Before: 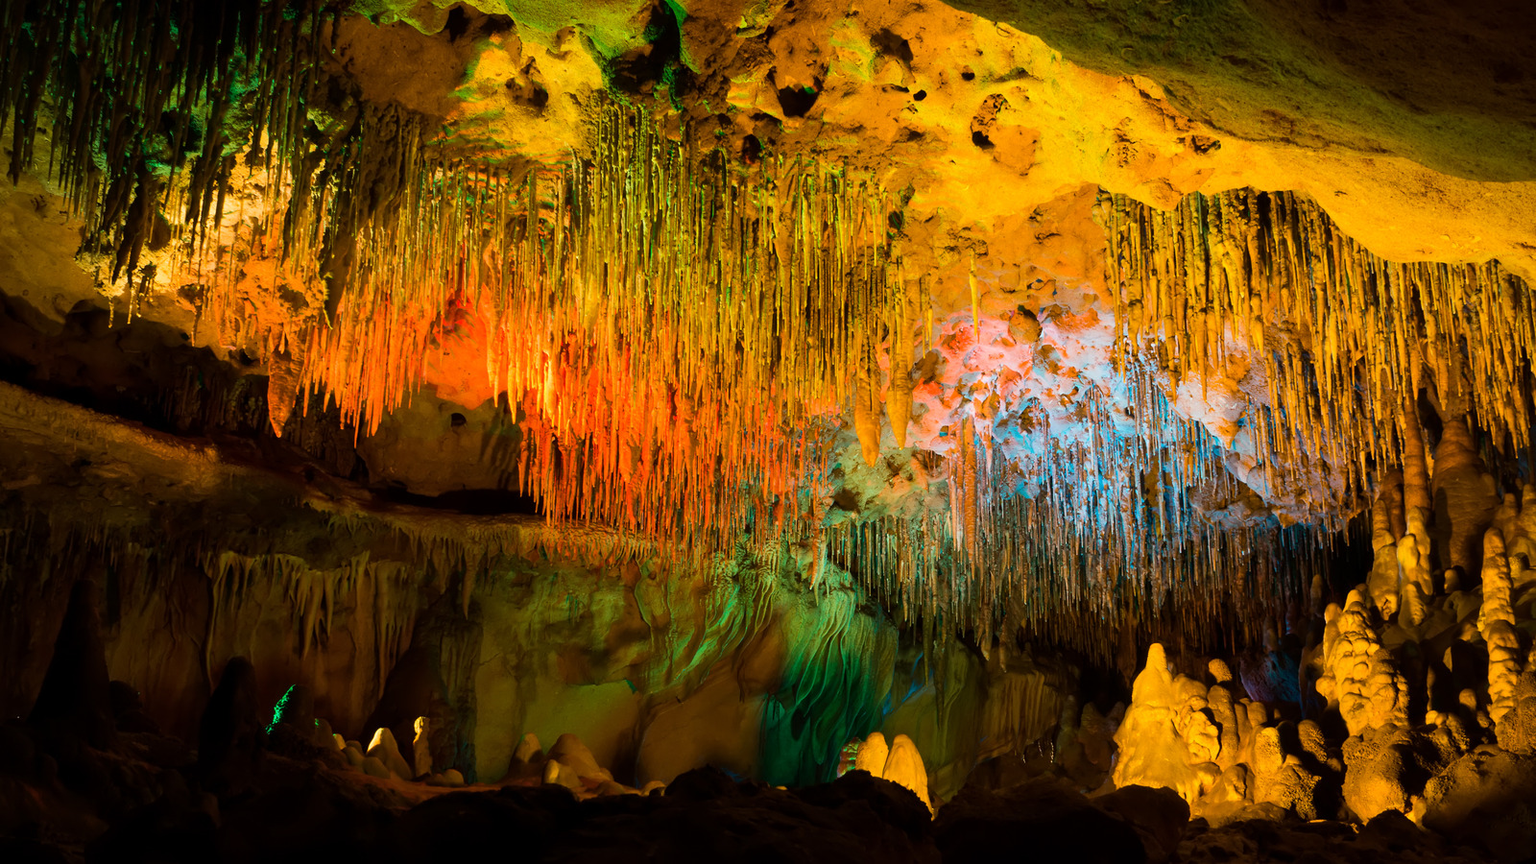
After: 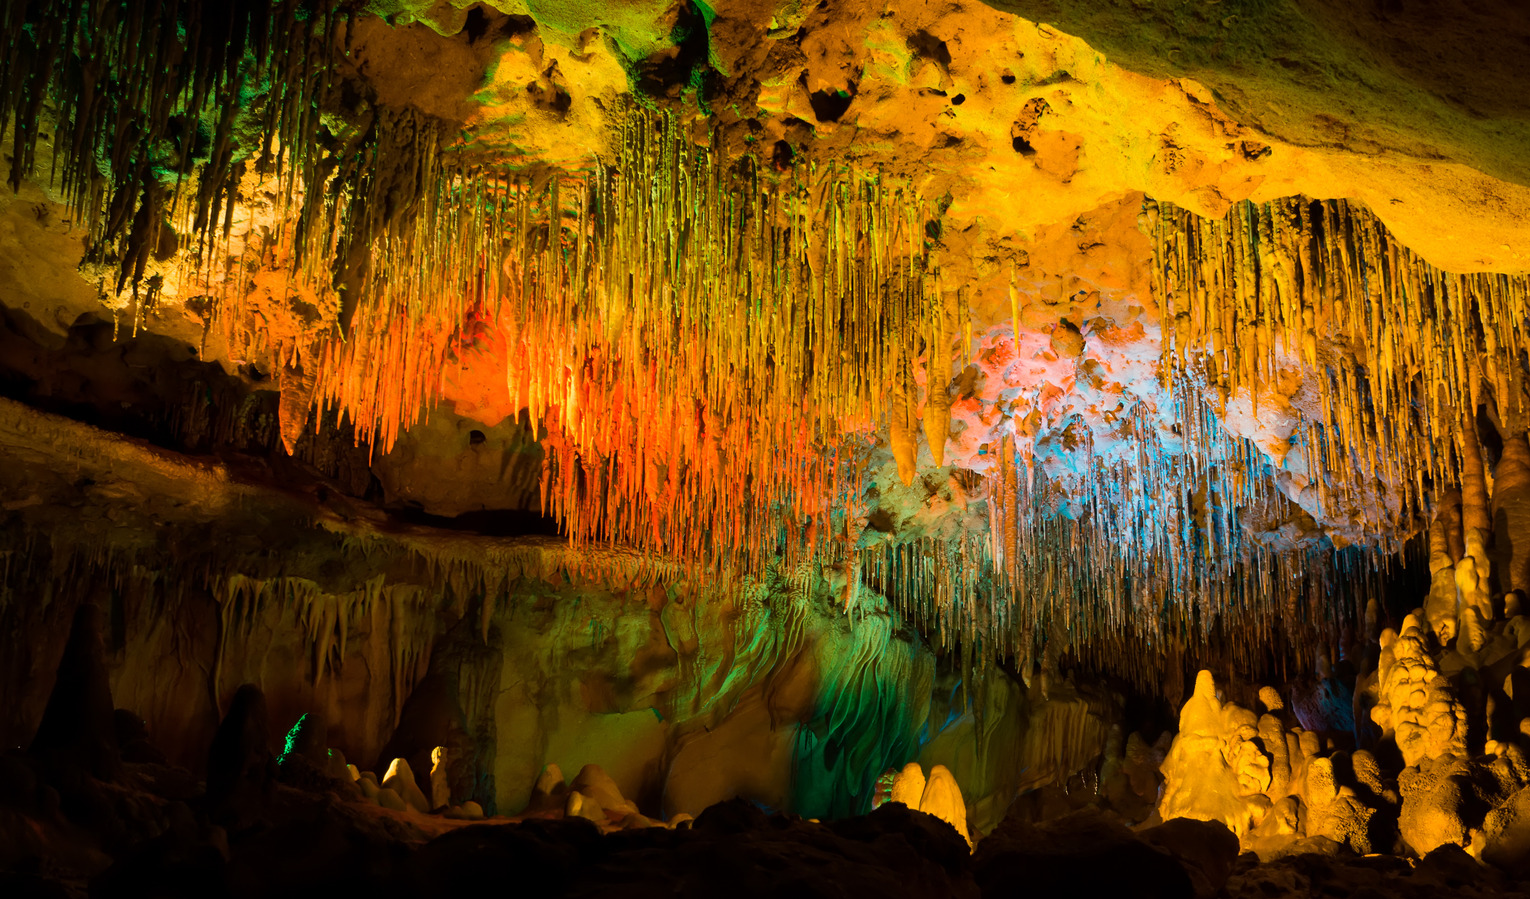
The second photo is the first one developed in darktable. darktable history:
crop: right 4.36%, bottom 0.036%
